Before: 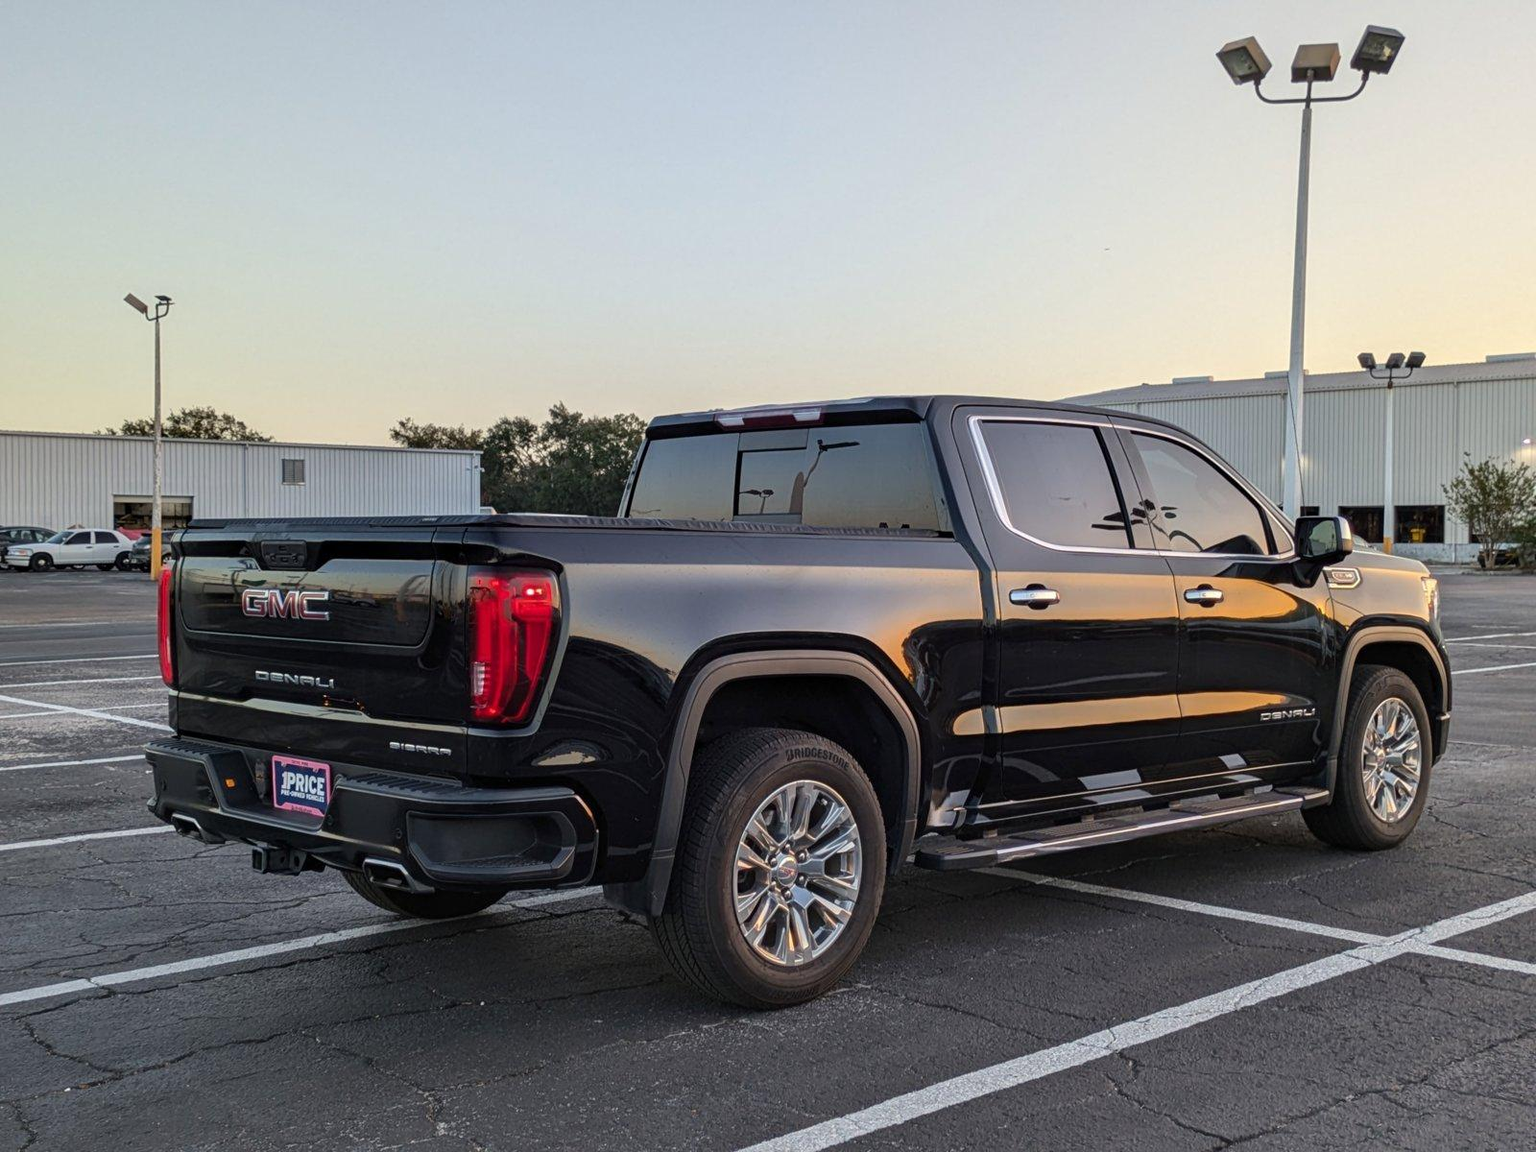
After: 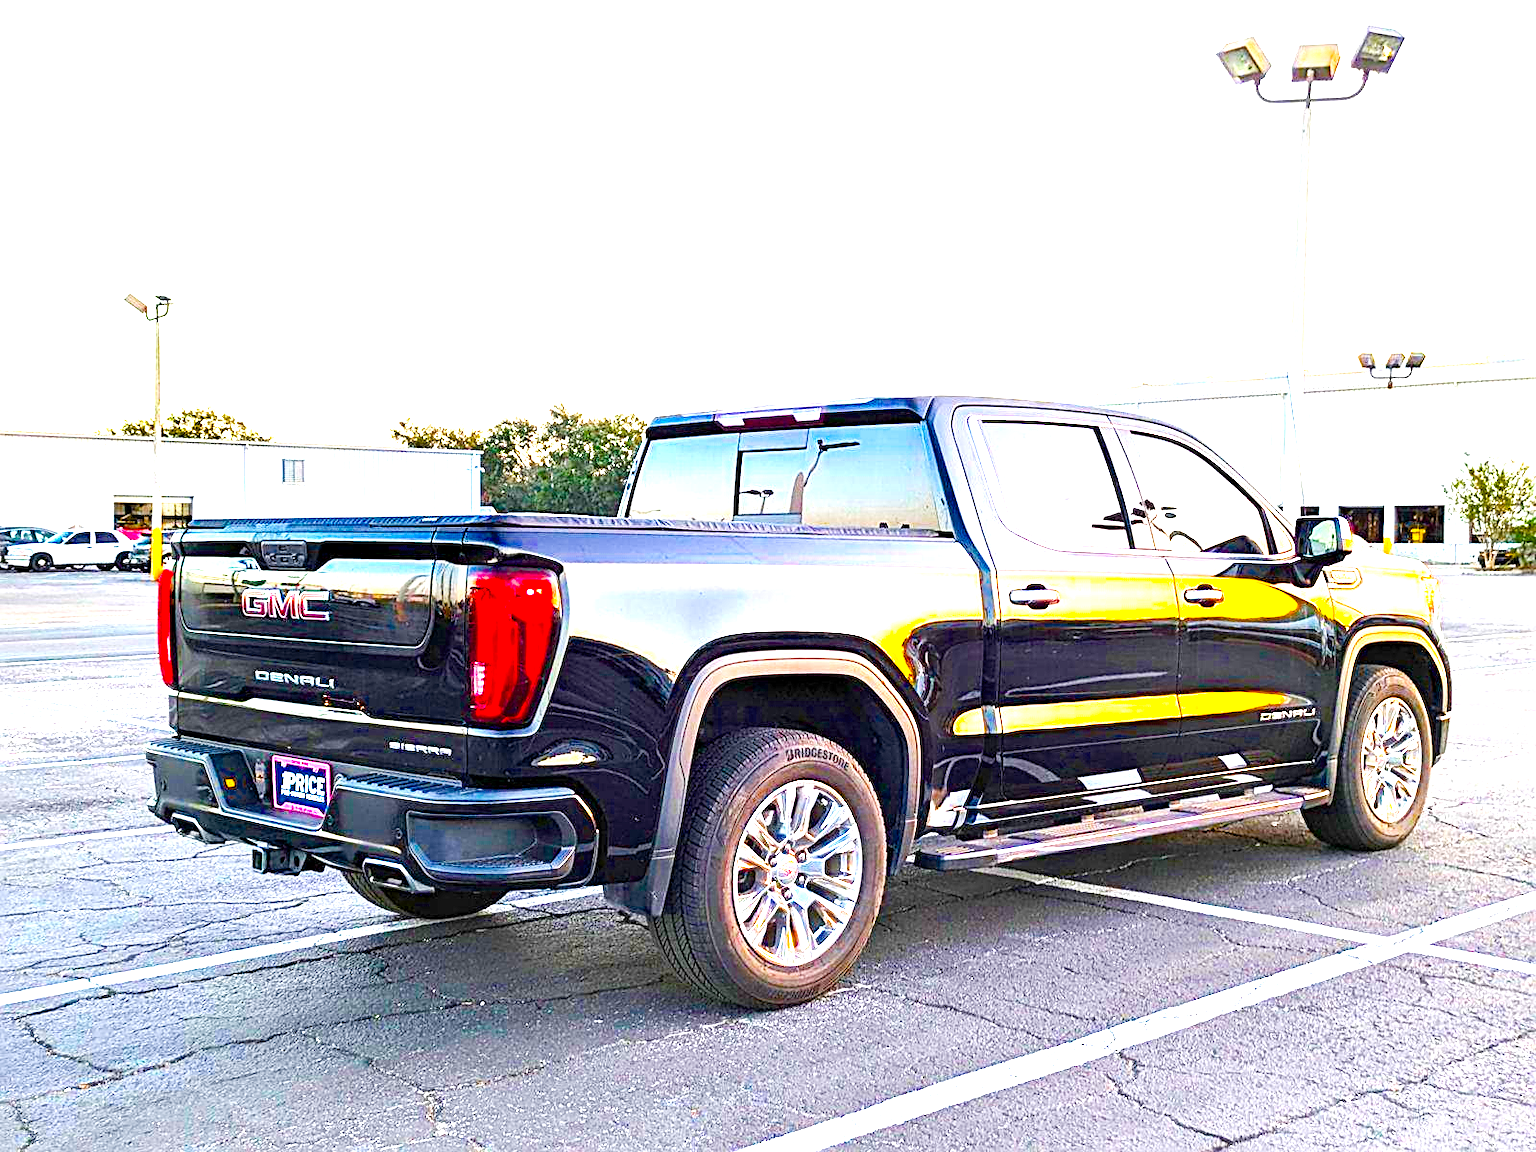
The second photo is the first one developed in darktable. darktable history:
sharpen: on, module defaults
base curve: curves: ch0 [(0, 0) (0.158, 0.273) (0.879, 0.895) (1, 1)], exposure shift 0.01, preserve colors none
color balance rgb: linear chroma grading › global chroma 49.708%, perceptual saturation grading › global saturation 25.518%, saturation formula JzAzBz (2021)
levels: levels [0, 0.352, 0.703]
tone equalizer: -8 EV 0.045 EV
exposure: black level correction 0.001, exposure 0.967 EV, compensate highlight preservation false
